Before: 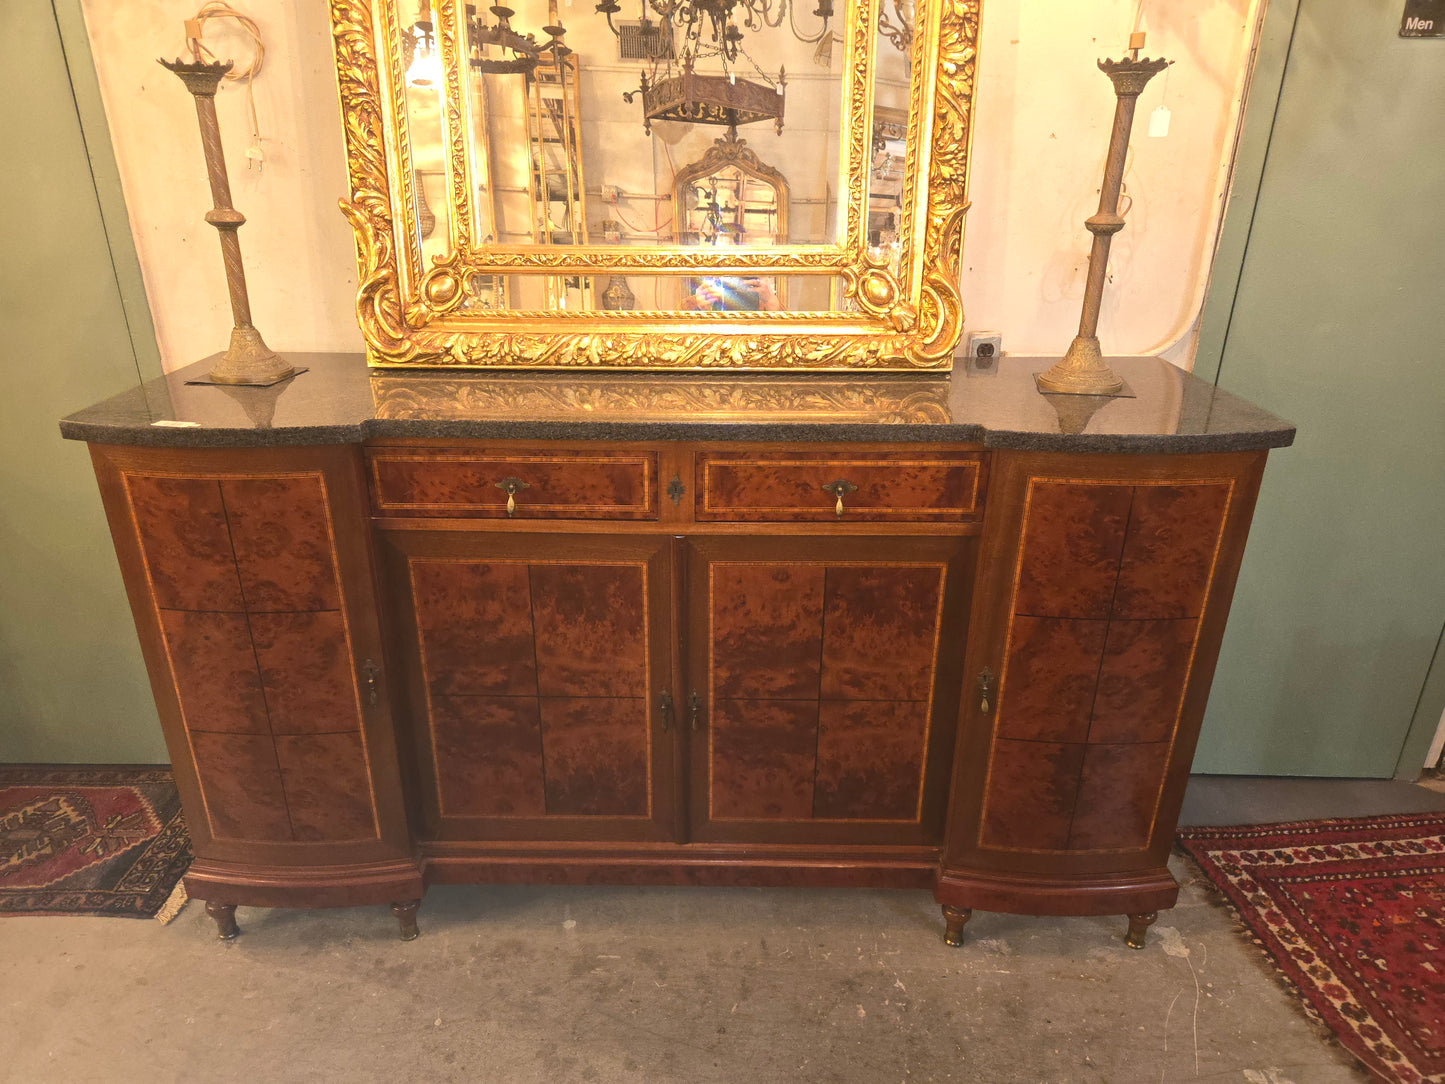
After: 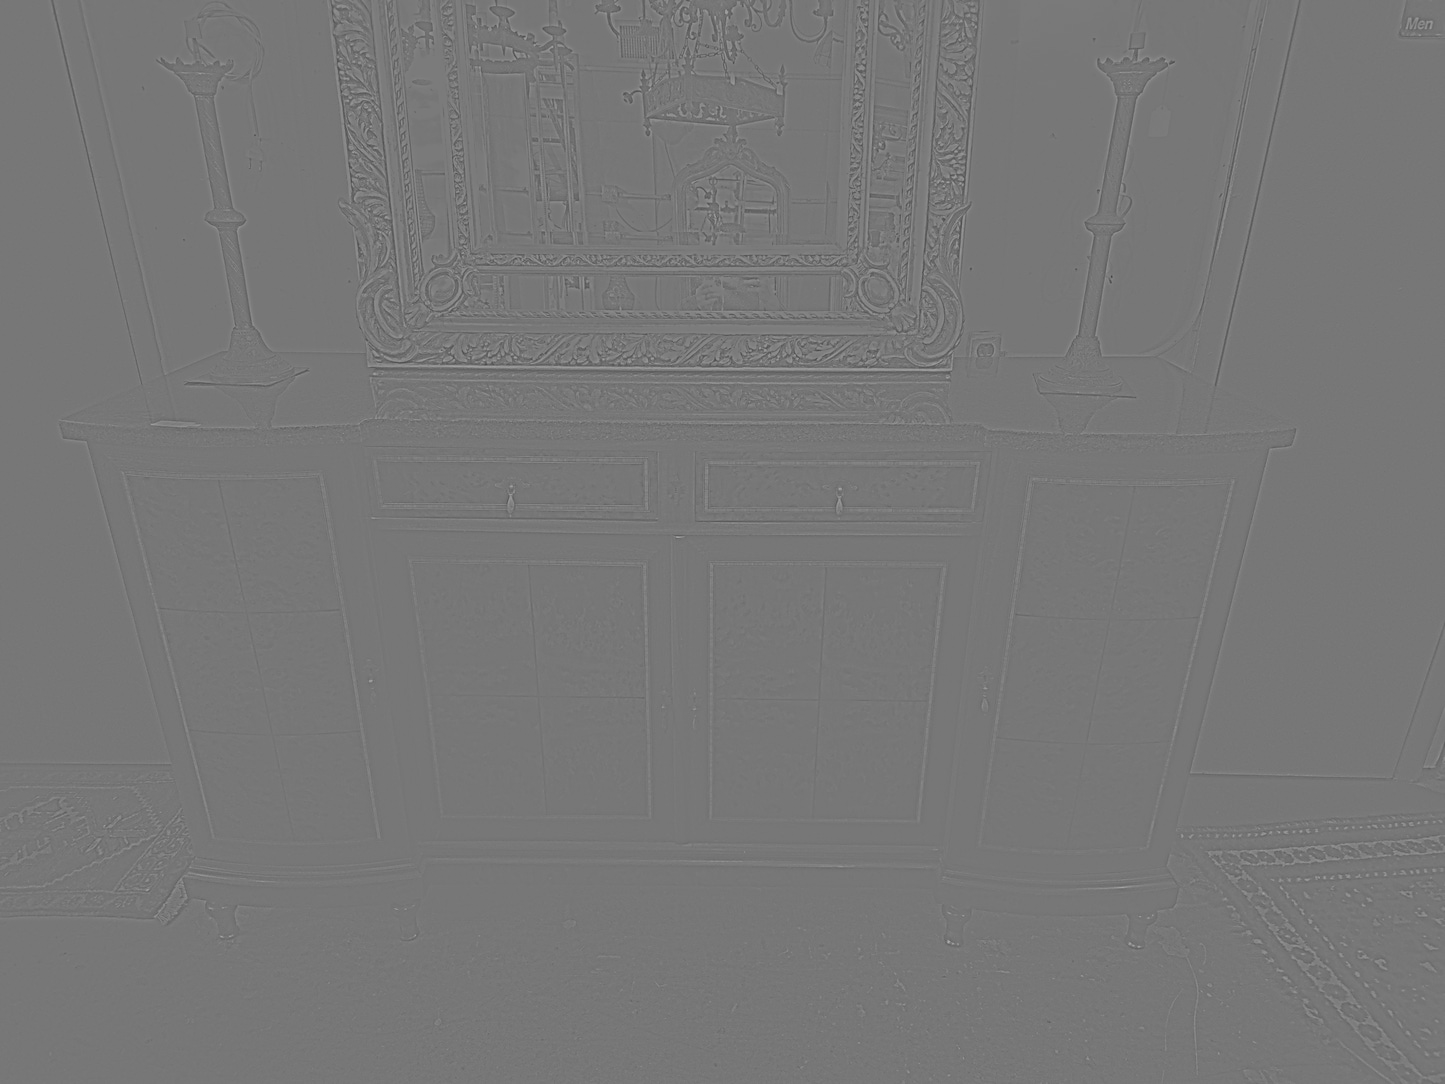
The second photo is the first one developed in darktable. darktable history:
exposure: exposure 0.191 EV, compensate highlight preservation false
highpass: sharpness 5.84%, contrast boost 8.44%
white balance: emerald 1
sharpen: radius 1.864, amount 0.398, threshold 1.271
